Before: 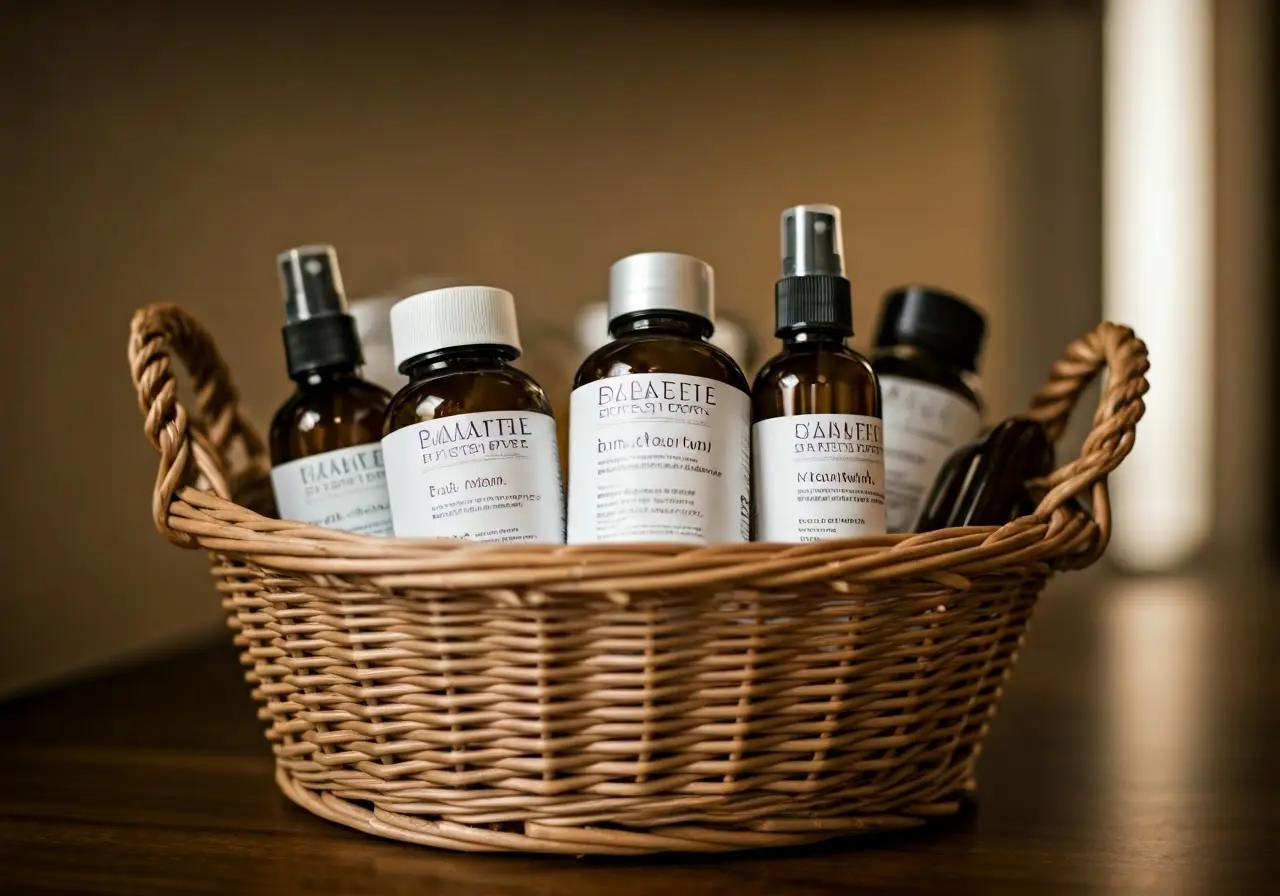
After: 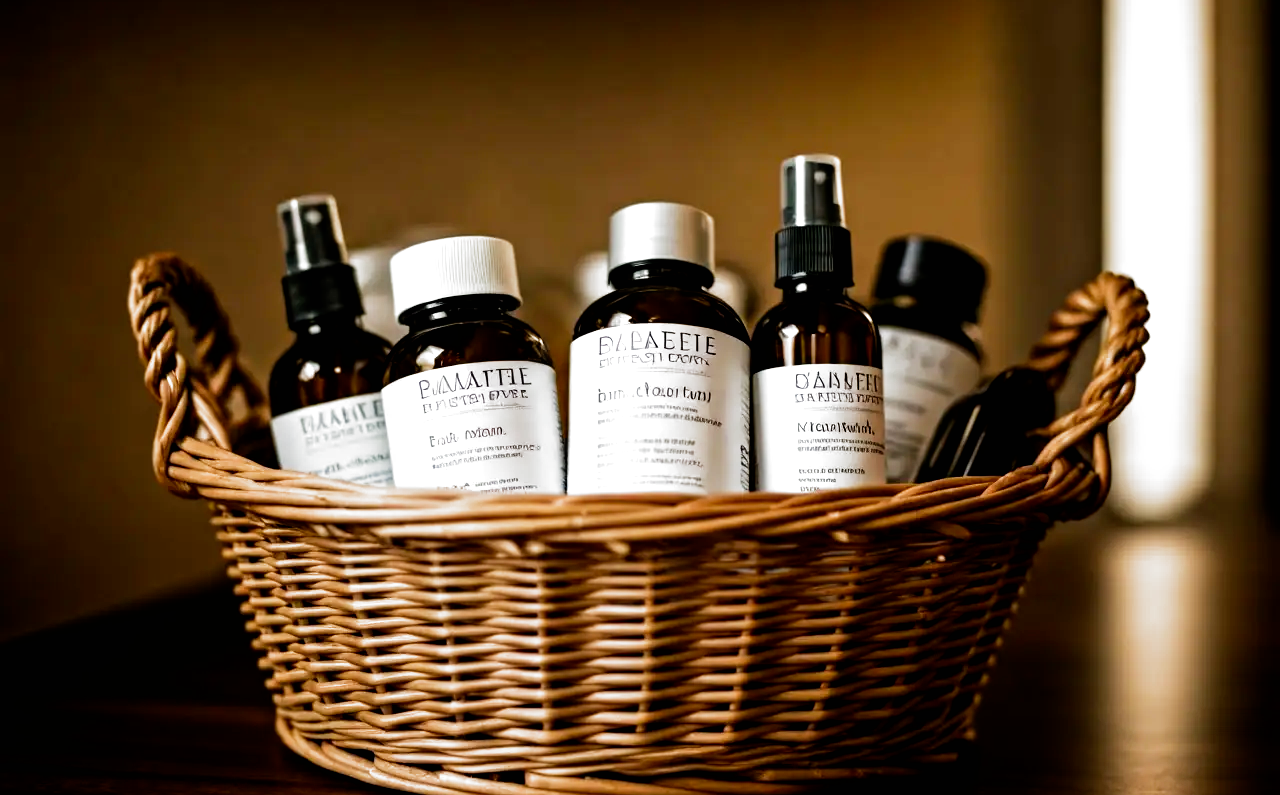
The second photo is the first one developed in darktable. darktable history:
crop and rotate: top 5.609%, bottom 5.609%
color balance: contrast 10%
filmic rgb: black relative exposure -8.2 EV, white relative exposure 2.2 EV, threshold 3 EV, hardness 7.11, latitude 75%, contrast 1.325, highlights saturation mix -2%, shadows ↔ highlights balance 30%, preserve chrominance no, color science v5 (2021), contrast in shadows safe, contrast in highlights safe, enable highlight reconstruction true
